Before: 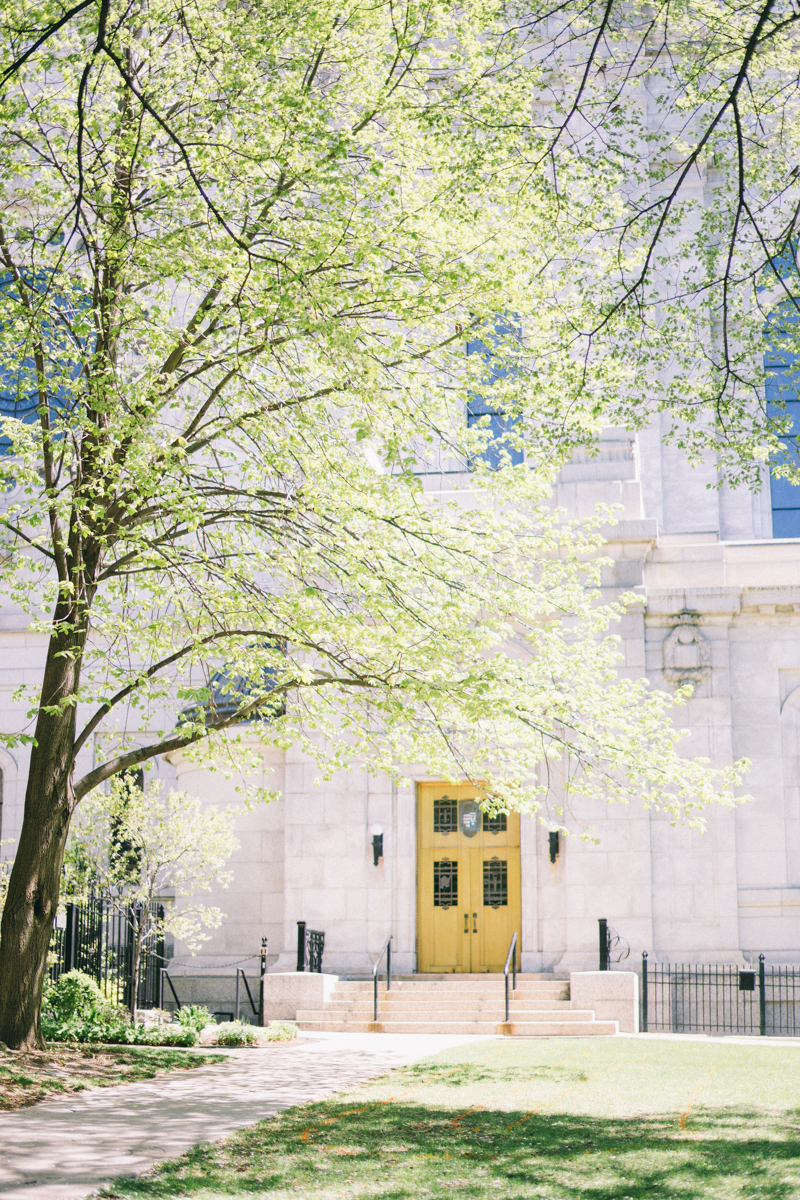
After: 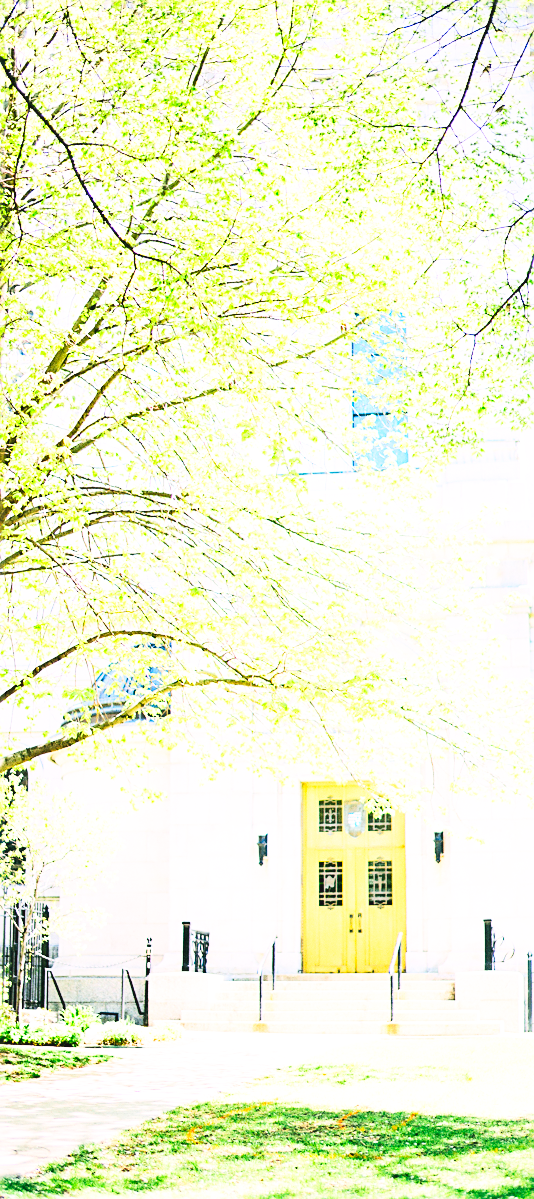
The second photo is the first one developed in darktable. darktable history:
sharpen: on, module defaults
contrast brightness saturation: contrast 0.236, brightness 0.255, saturation 0.375
base curve: curves: ch0 [(0, 0.003) (0.001, 0.002) (0.006, 0.004) (0.02, 0.022) (0.048, 0.086) (0.094, 0.234) (0.162, 0.431) (0.258, 0.629) (0.385, 0.8) (0.548, 0.918) (0.751, 0.988) (1, 1)], preserve colors none
crop and rotate: left 14.496%, right 18.742%
